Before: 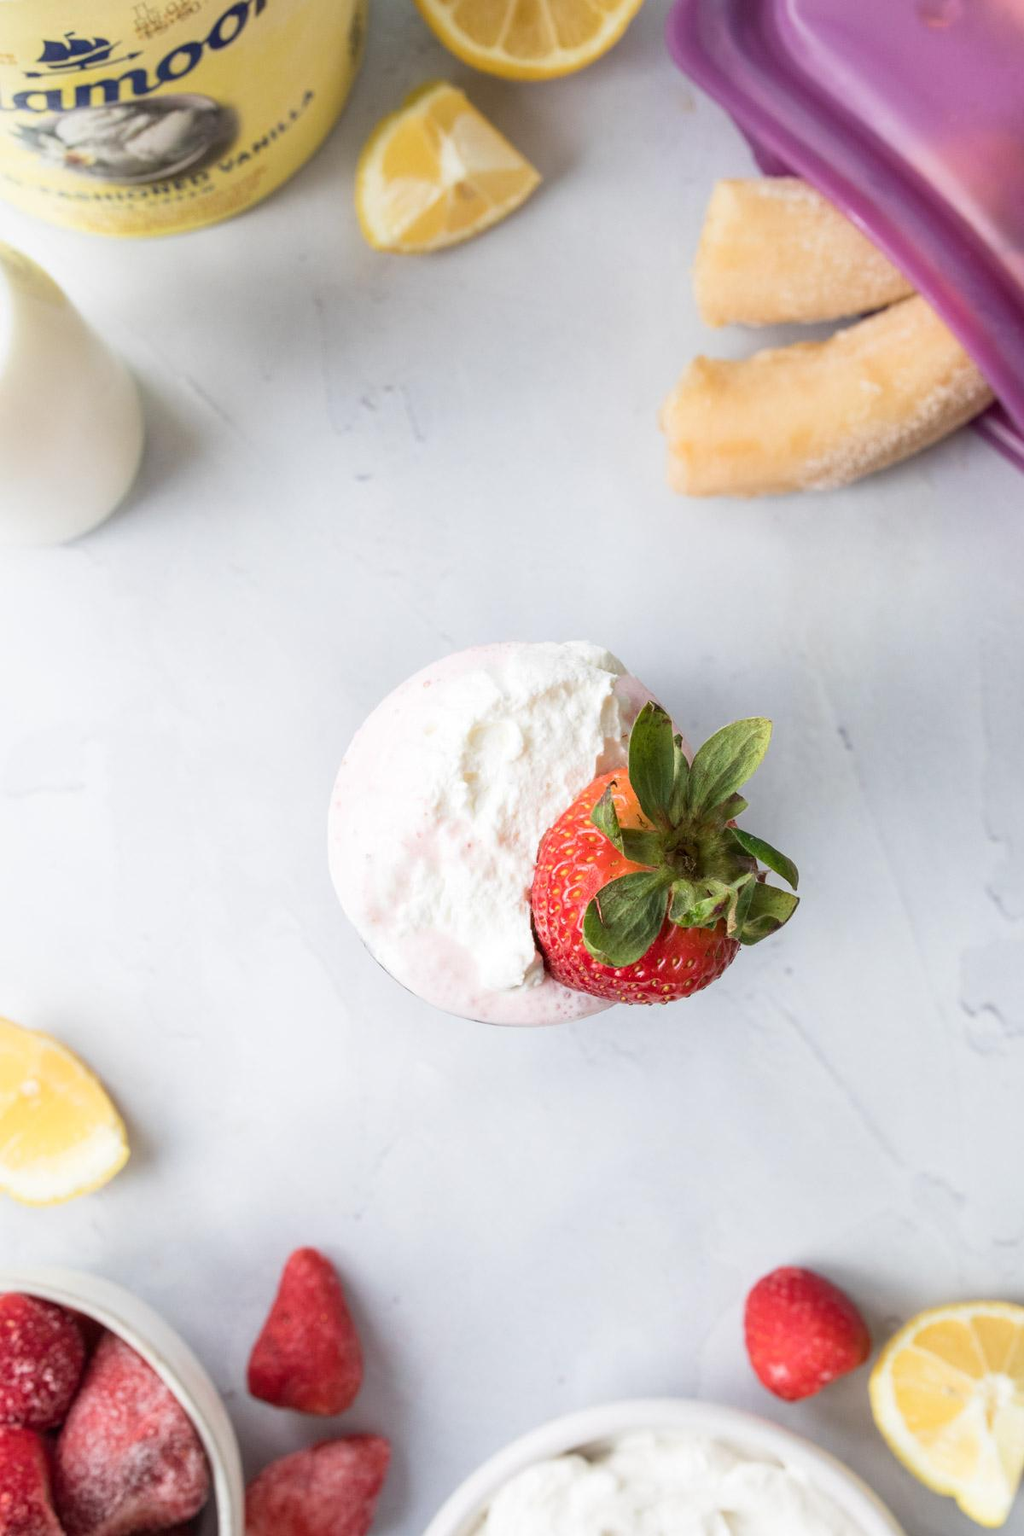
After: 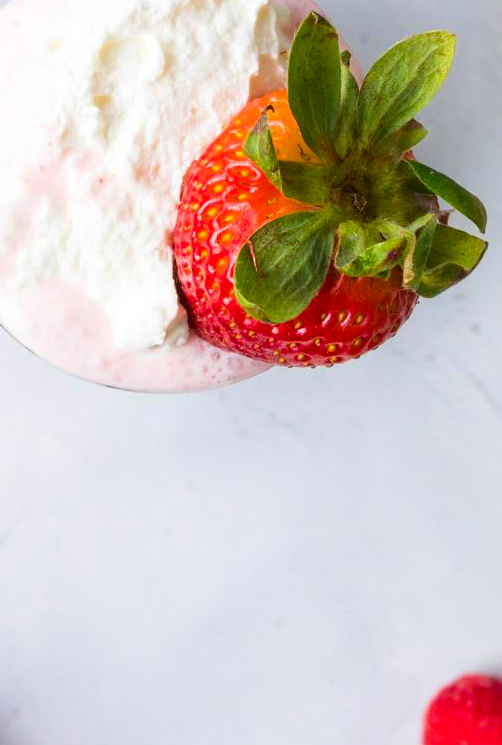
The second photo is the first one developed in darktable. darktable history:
color balance rgb: global offset › luminance 0.261%, perceptual saturation grading › global saturation 25.151%, global vibrance 34.471%
crop: left 37.462%, top 45.034%, right 20.672%, bottom 13.563%
